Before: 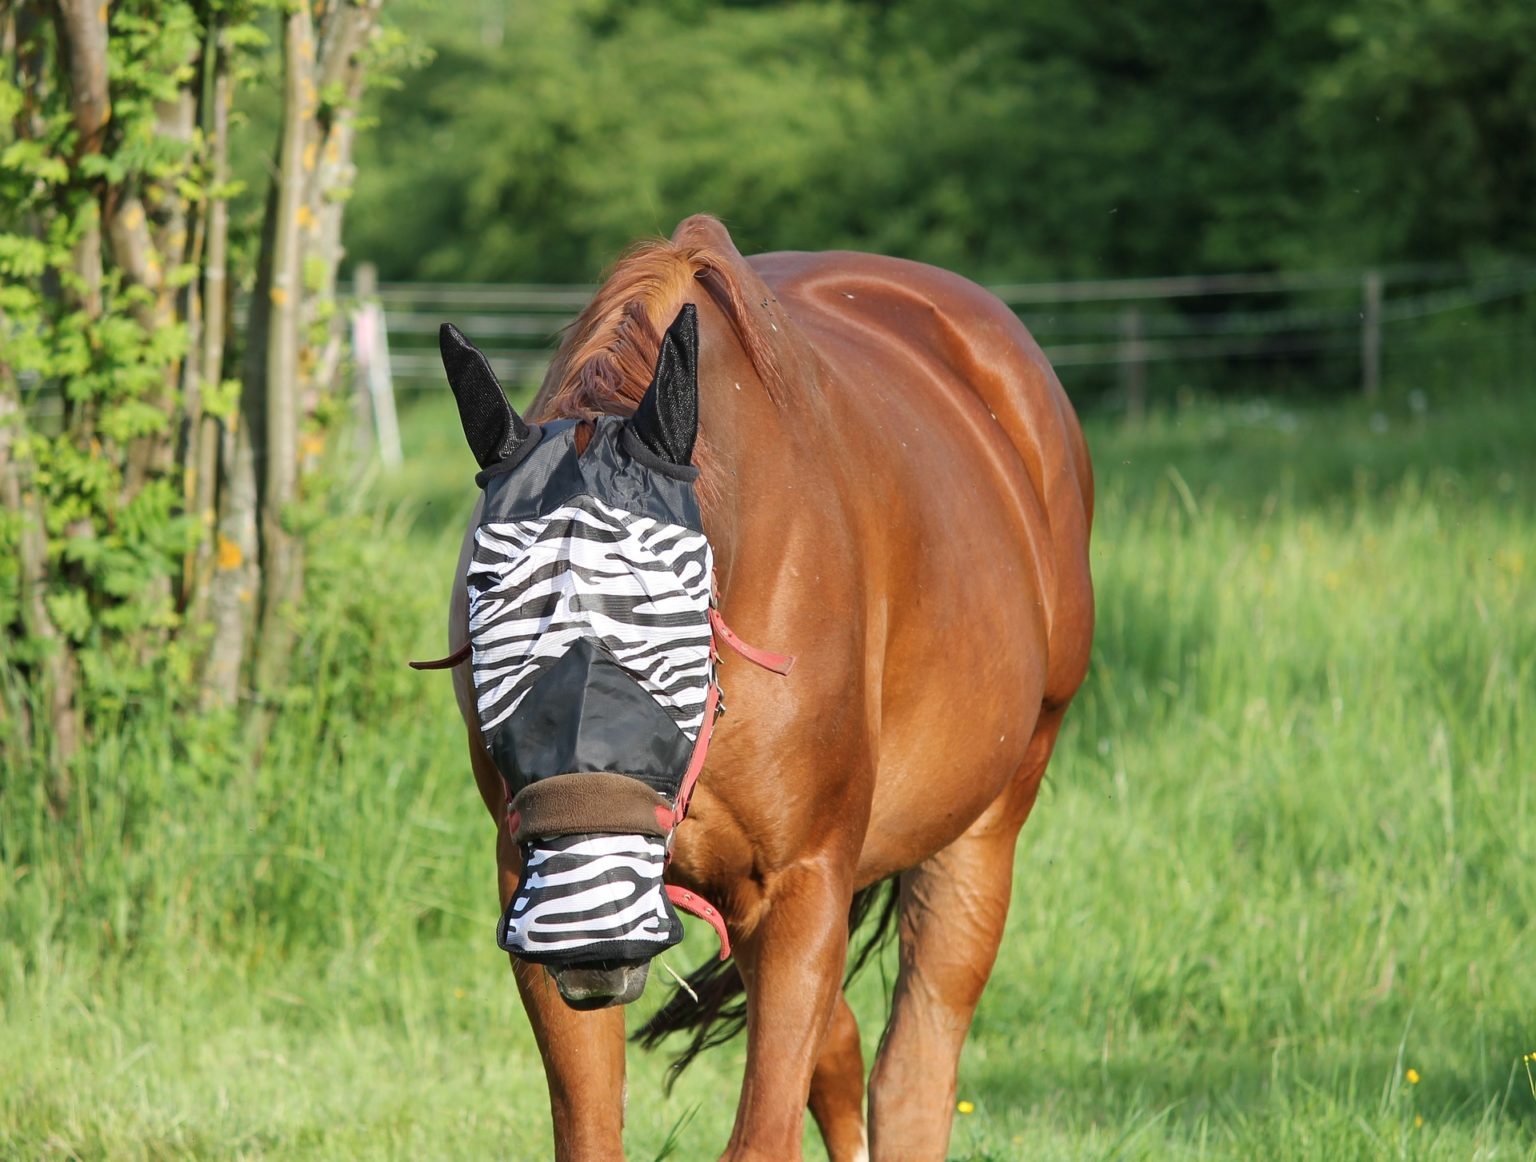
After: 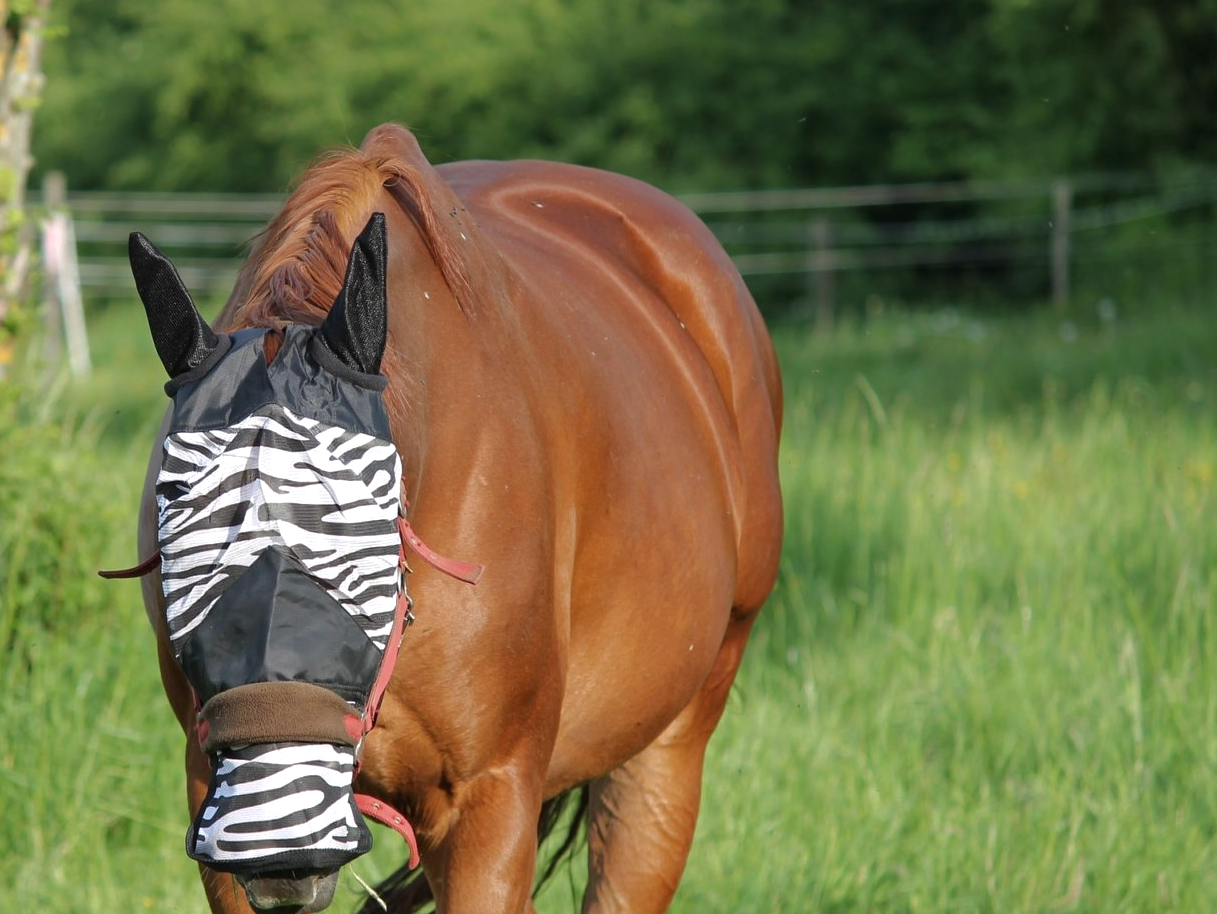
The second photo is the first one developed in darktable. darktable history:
tone equalizer: -8 EV -0.001 EV, -7 EV 0.001 EV, -6 EV -0.005 EV, -5 EV -0.007 EV, -4 EV -0.056 EV, -3 EV -0.197 EV, -2 EV -0.28 EV, -1 EV 0.082 EV, +0 EV 0.328 EV, edges refinement/feathering 500, mask exposure compensation -1.57 EV, preserve details no
crop and rotate: left 20.258%, top 7.884%, right 0.502%, bottom 13.397%
